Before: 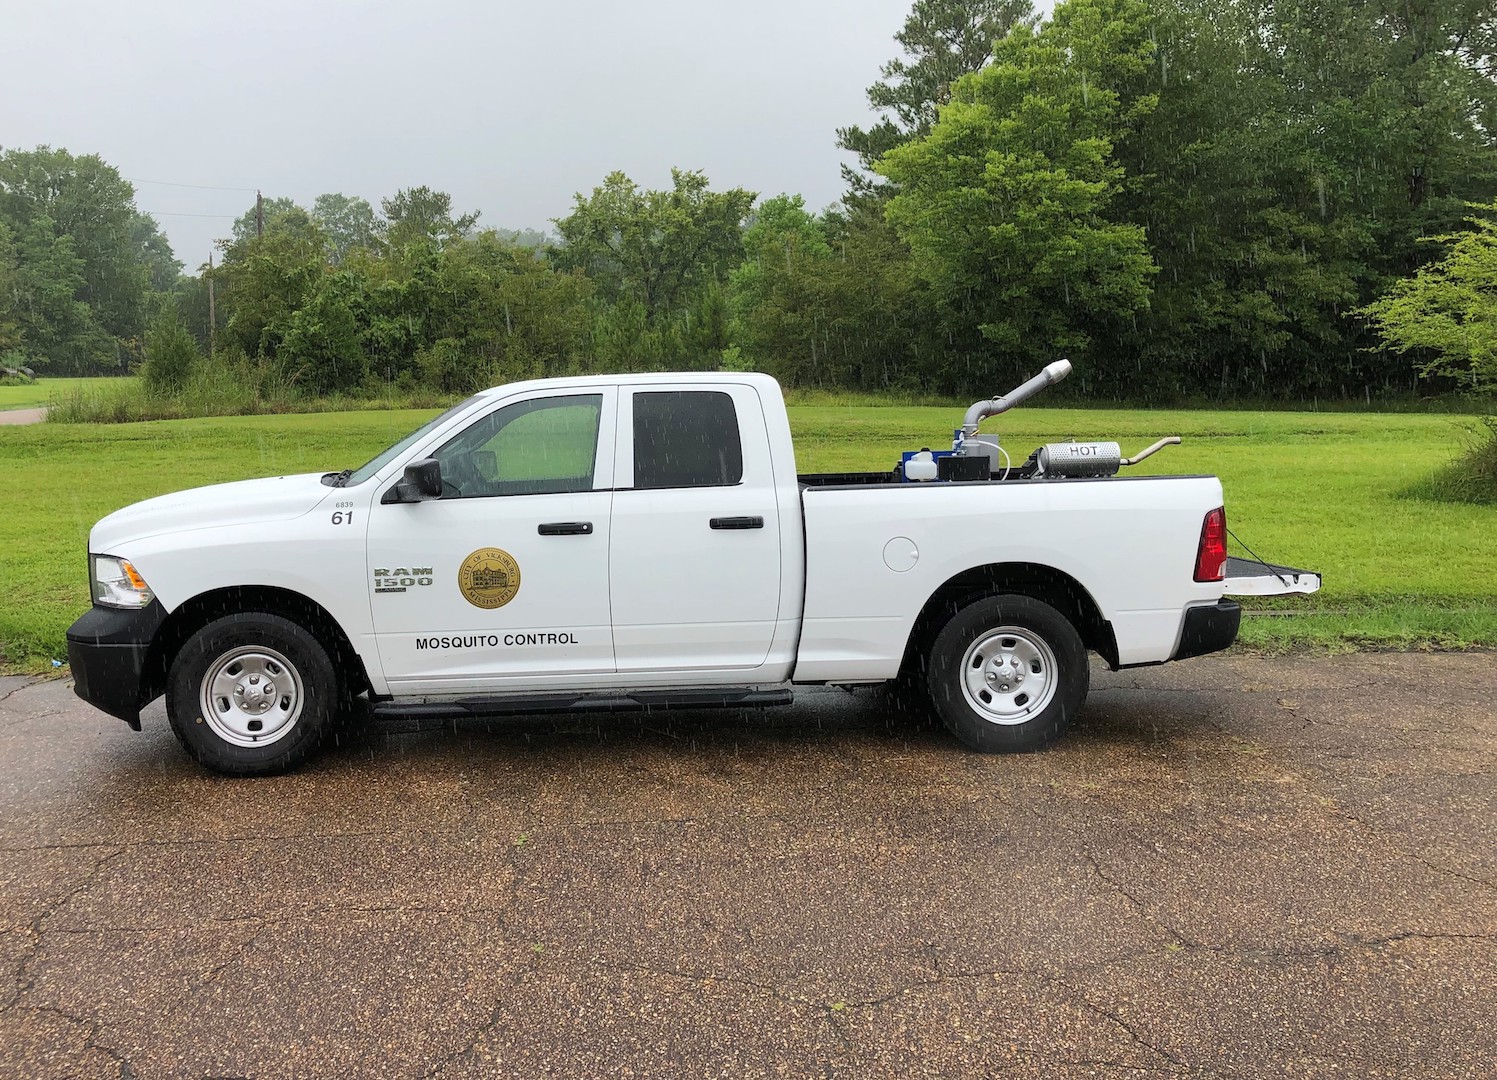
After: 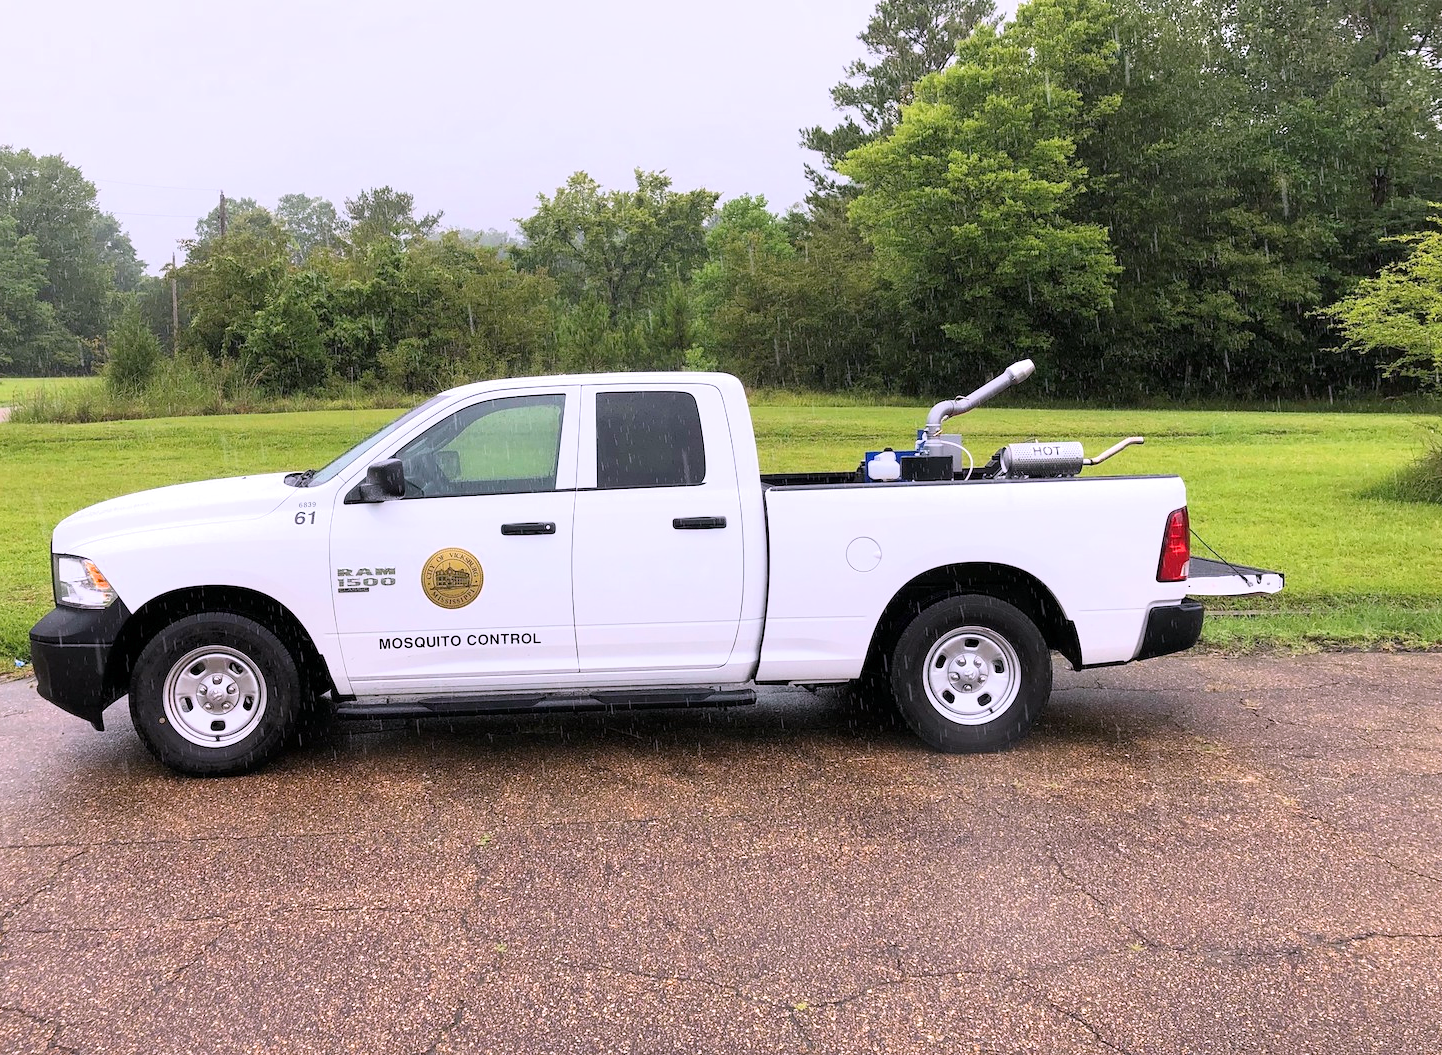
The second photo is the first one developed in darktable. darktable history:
white balance: red 1.066, blue 1.119
exposure: black level correction 0.001, exposure 0.5 EV, compensate exposure bias true, compensate highlight preservation false
filmic rgb: black relative exposure -16 EV, white relative exposure 2.93 EV, hardness 10.04, color science v6 (2022)
crop and rotate: left 2.536%, right 1.107%, bottom 2.246%
